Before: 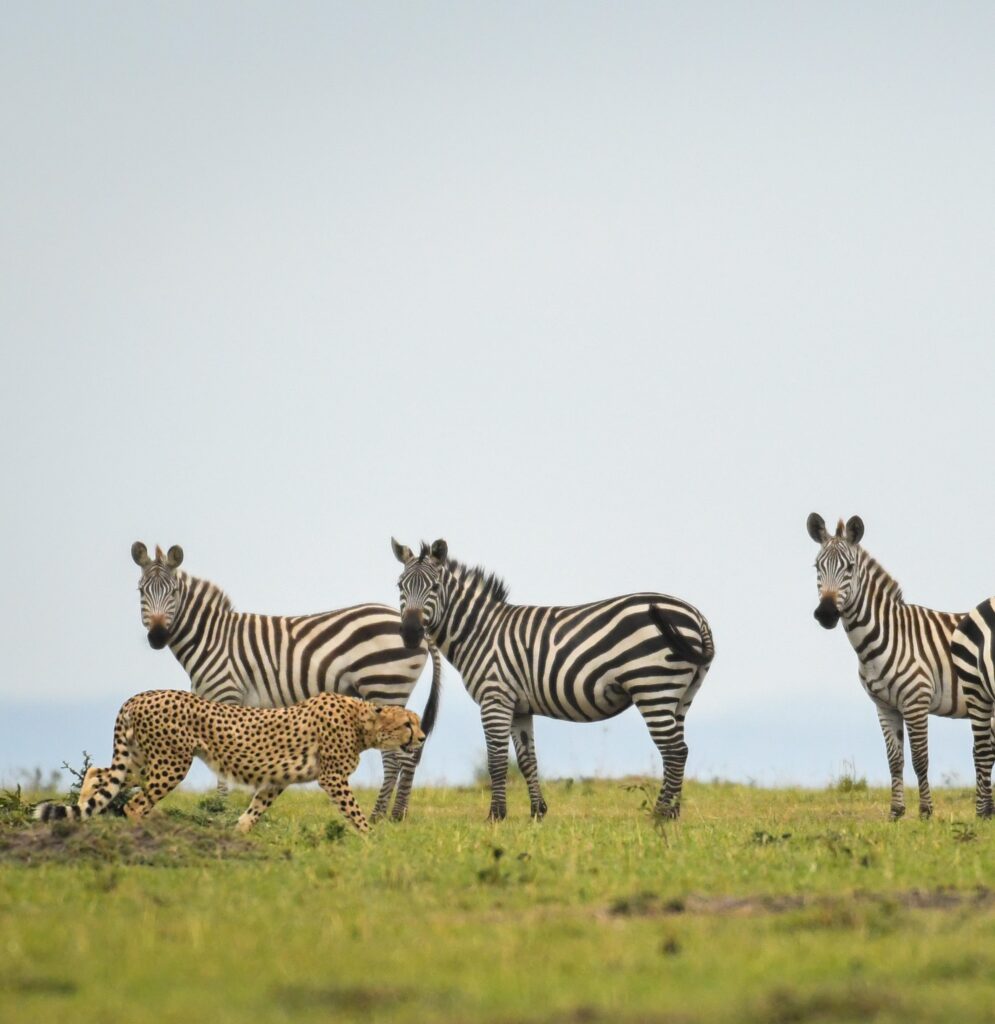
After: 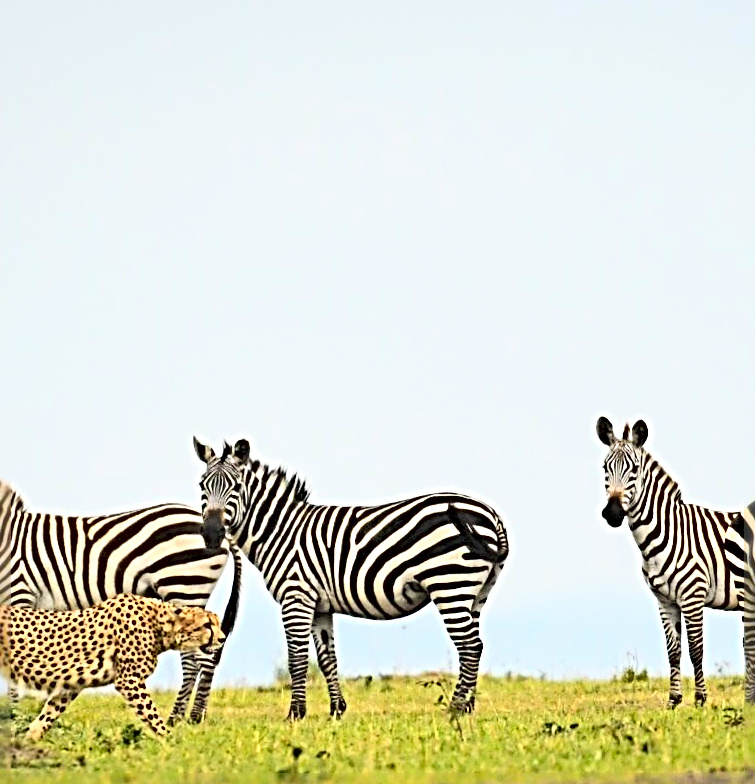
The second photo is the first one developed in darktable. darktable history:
sharpen: radius 4.001, amount 2
crop: left 23.095%, top 5.827%, bottom 11.854%
contrast brightness saturation: contrast 0.24, brightness 0.26, saturation 0.39
tone equalizer: on, module defaults
rotate and perspective: rotation 0.679°, lens shift (horizontal) 0.136, crop left 0.009, crop right 0.991, crop top 0.078, crop bottom 0.95
